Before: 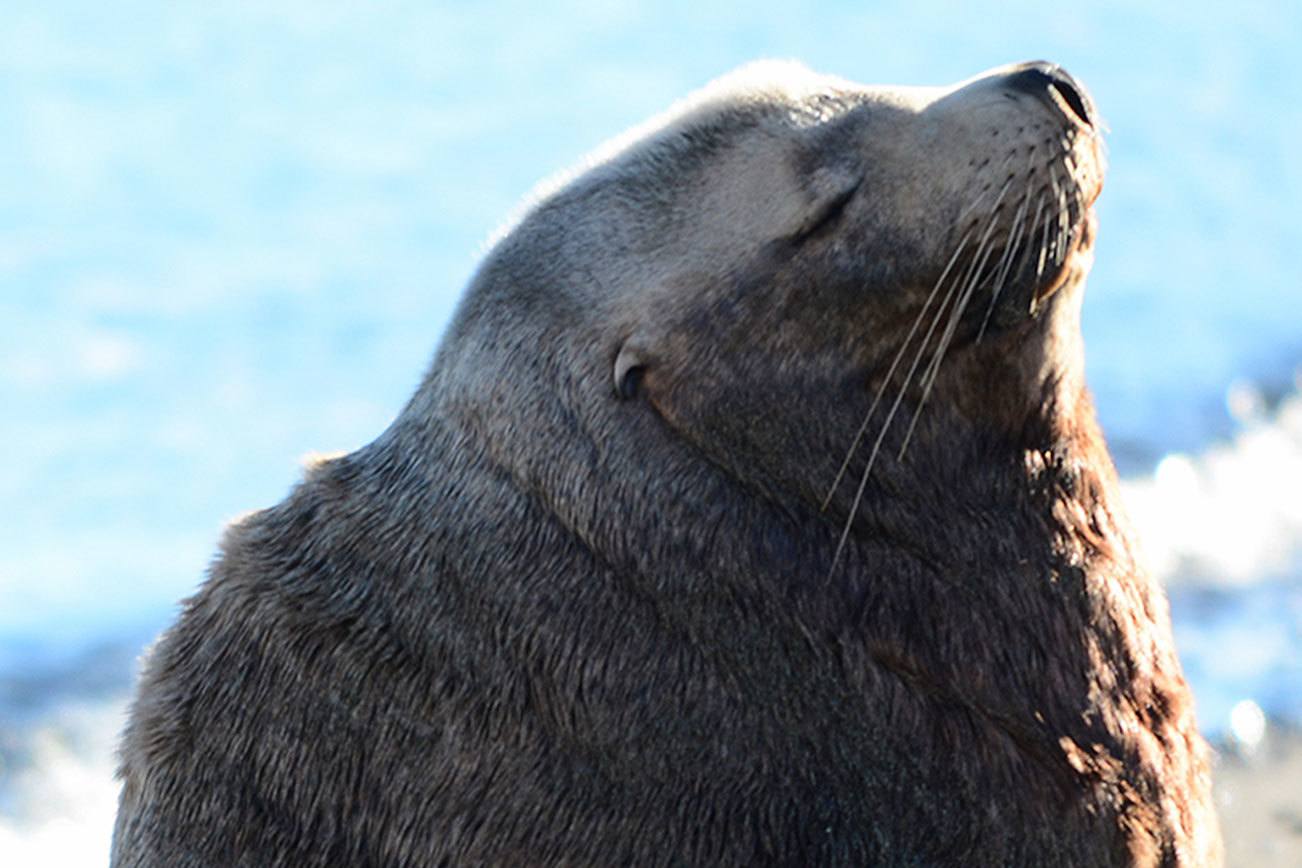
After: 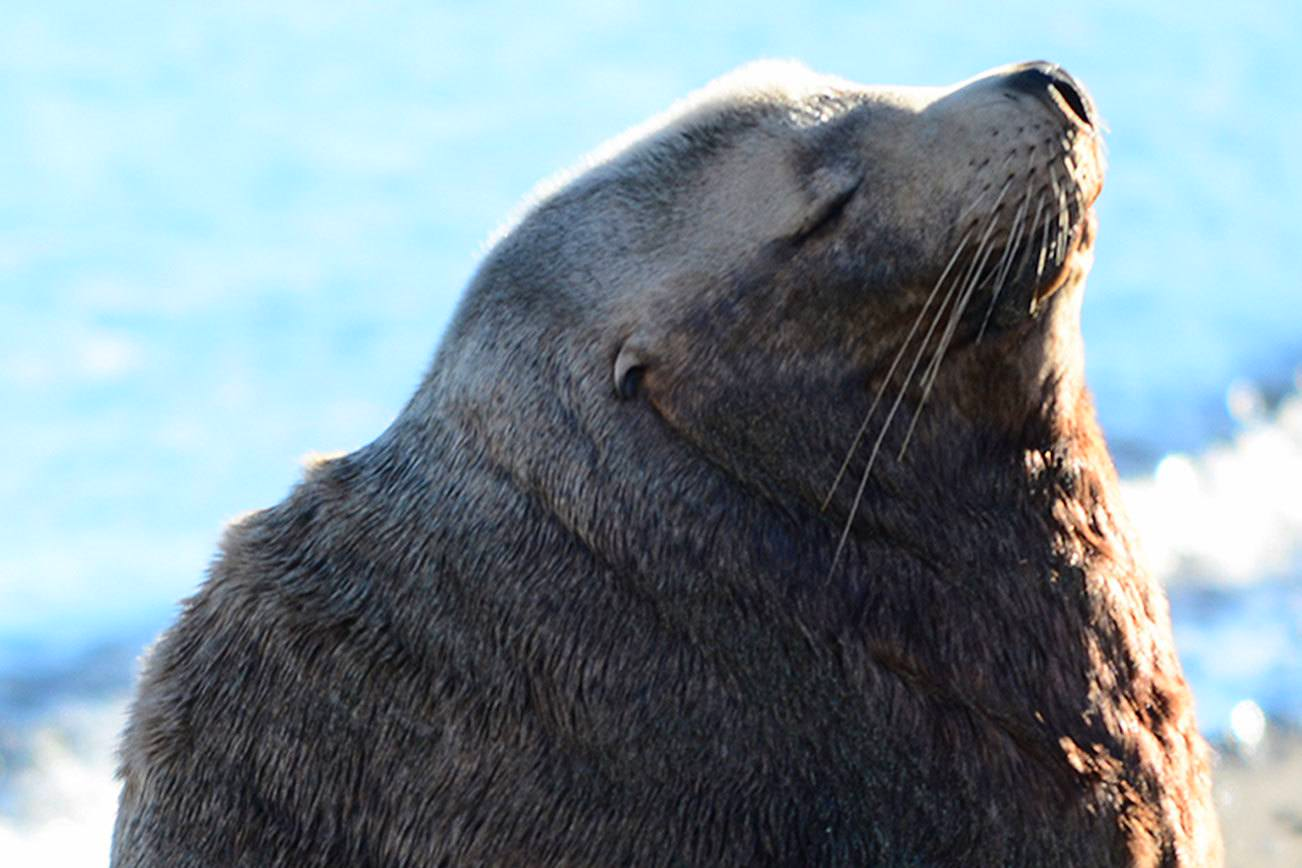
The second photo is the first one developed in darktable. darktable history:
contrast brightness saturation: contrast 0.042, saturation 0.155
